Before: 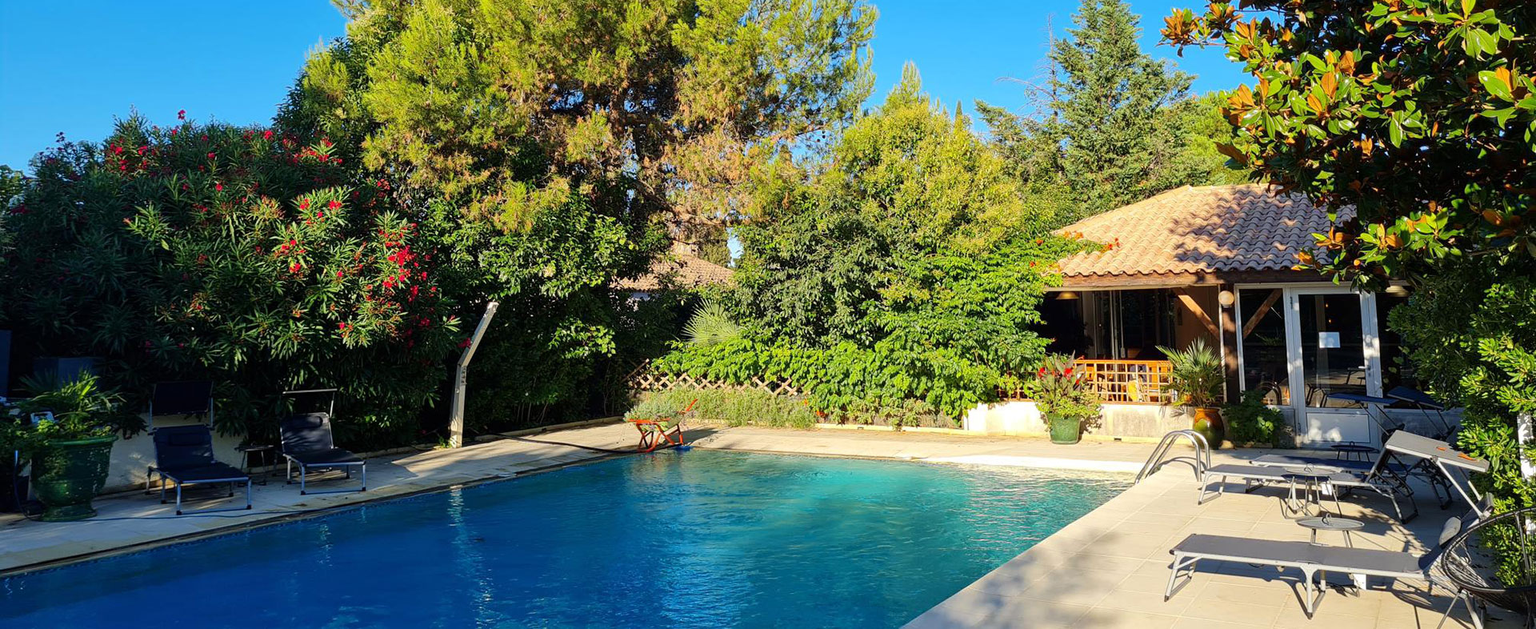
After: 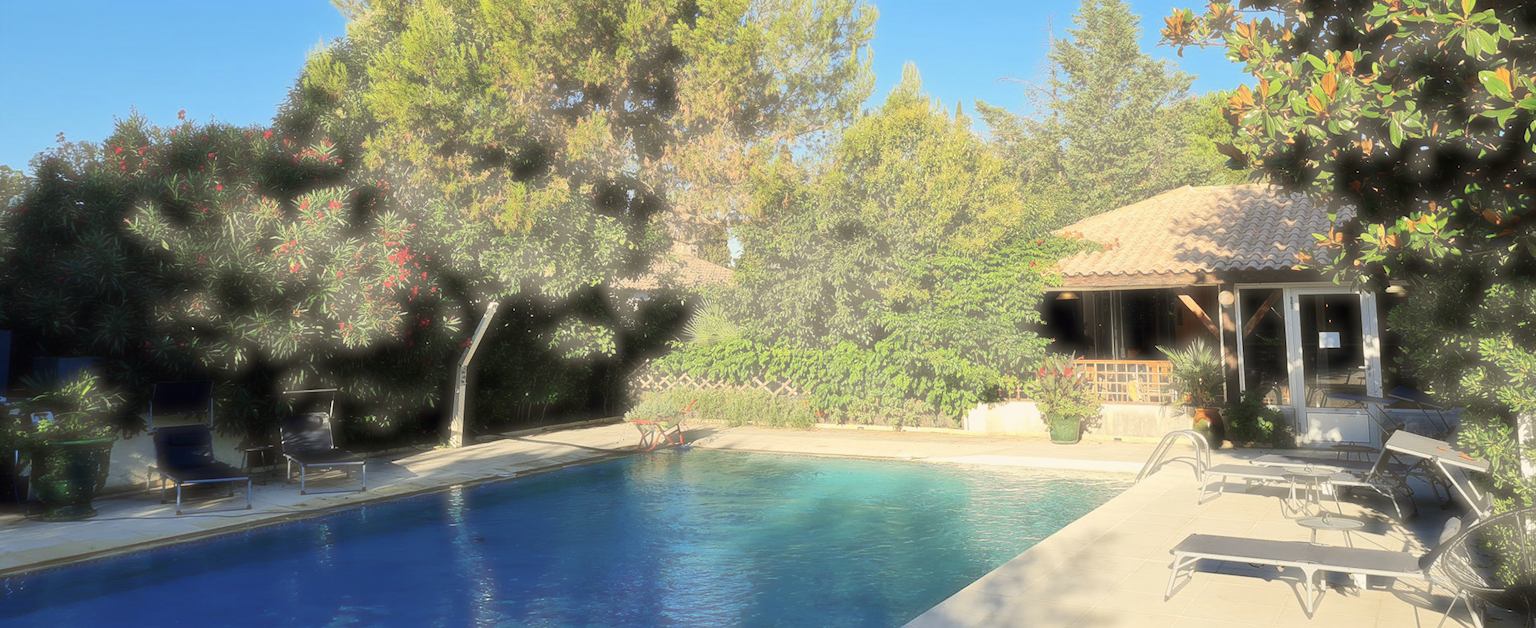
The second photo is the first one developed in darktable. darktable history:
contrast brightness saturation: contrast 0.08, saturation 0.02
haze removal: strength -0.9, distance 0.225, compatibility mode true, adaptive false
